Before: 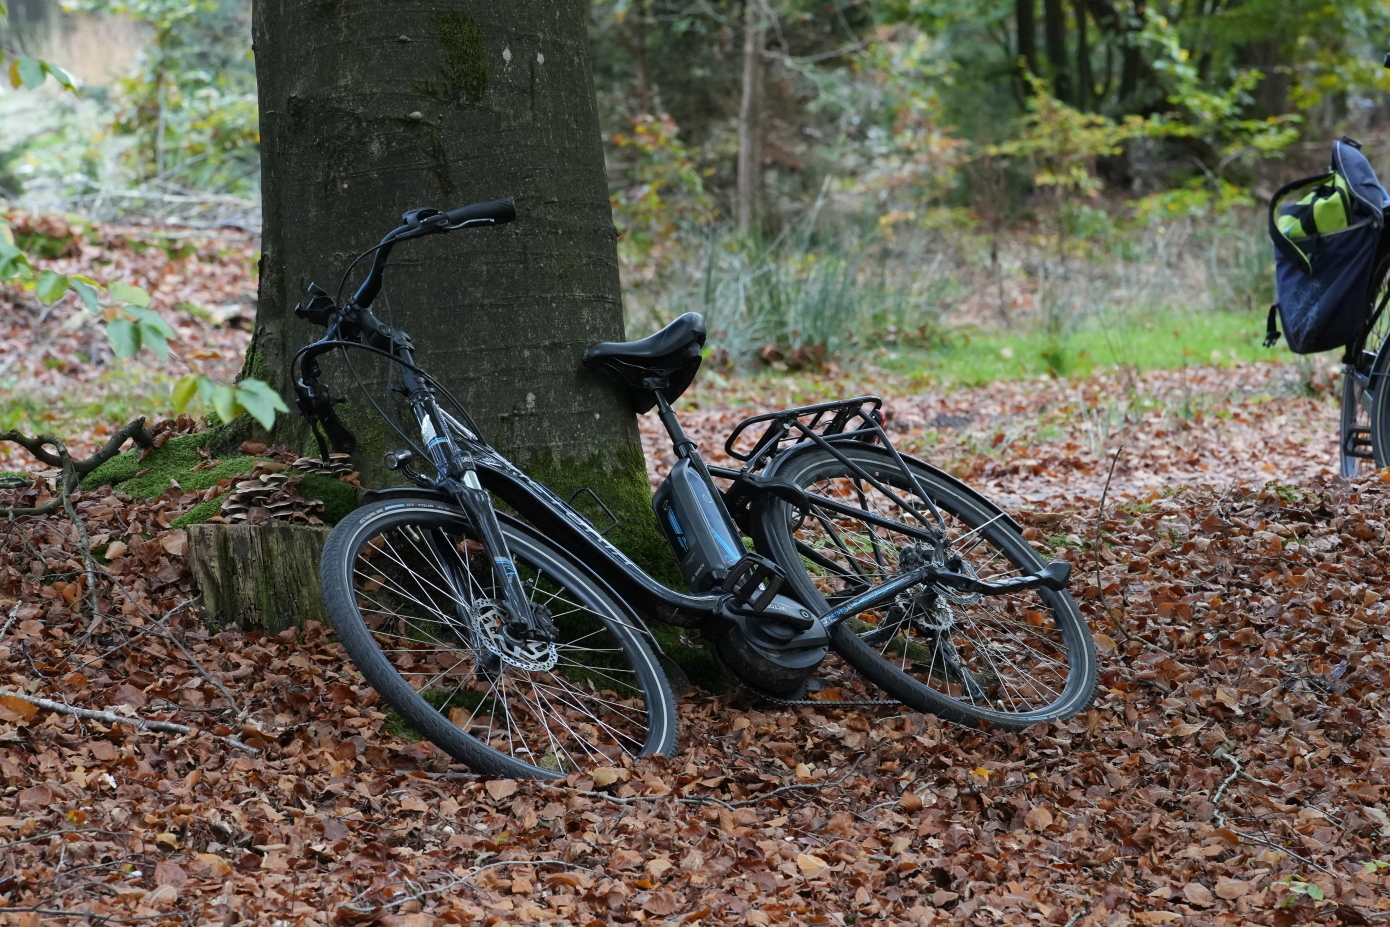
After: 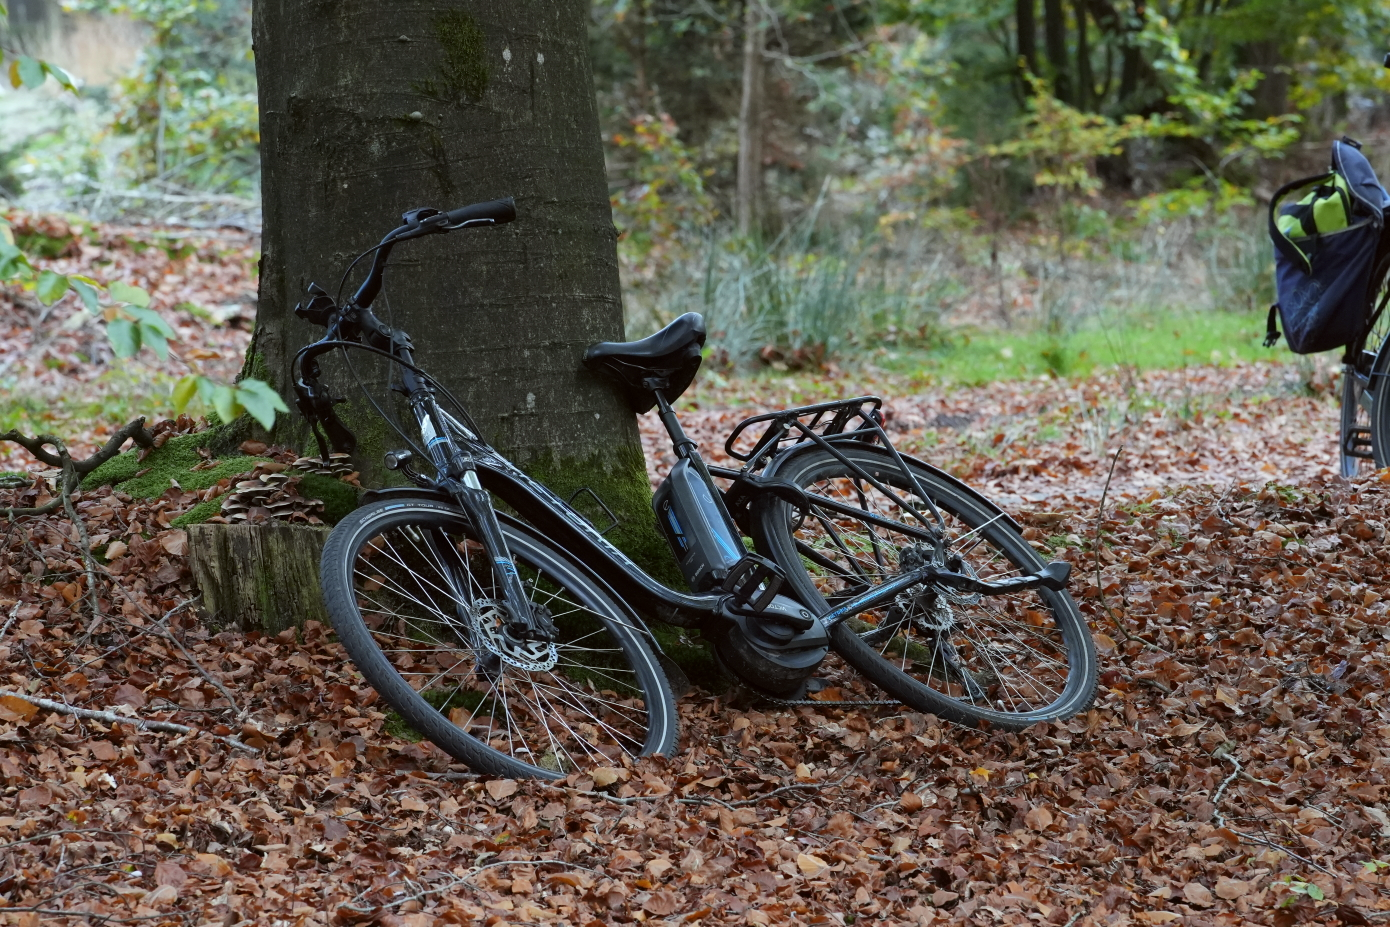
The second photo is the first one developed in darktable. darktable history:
color correction: highlights a* -2.96, highlights b* -2.73, shadows a* 2.26, shadows b* 2.72
